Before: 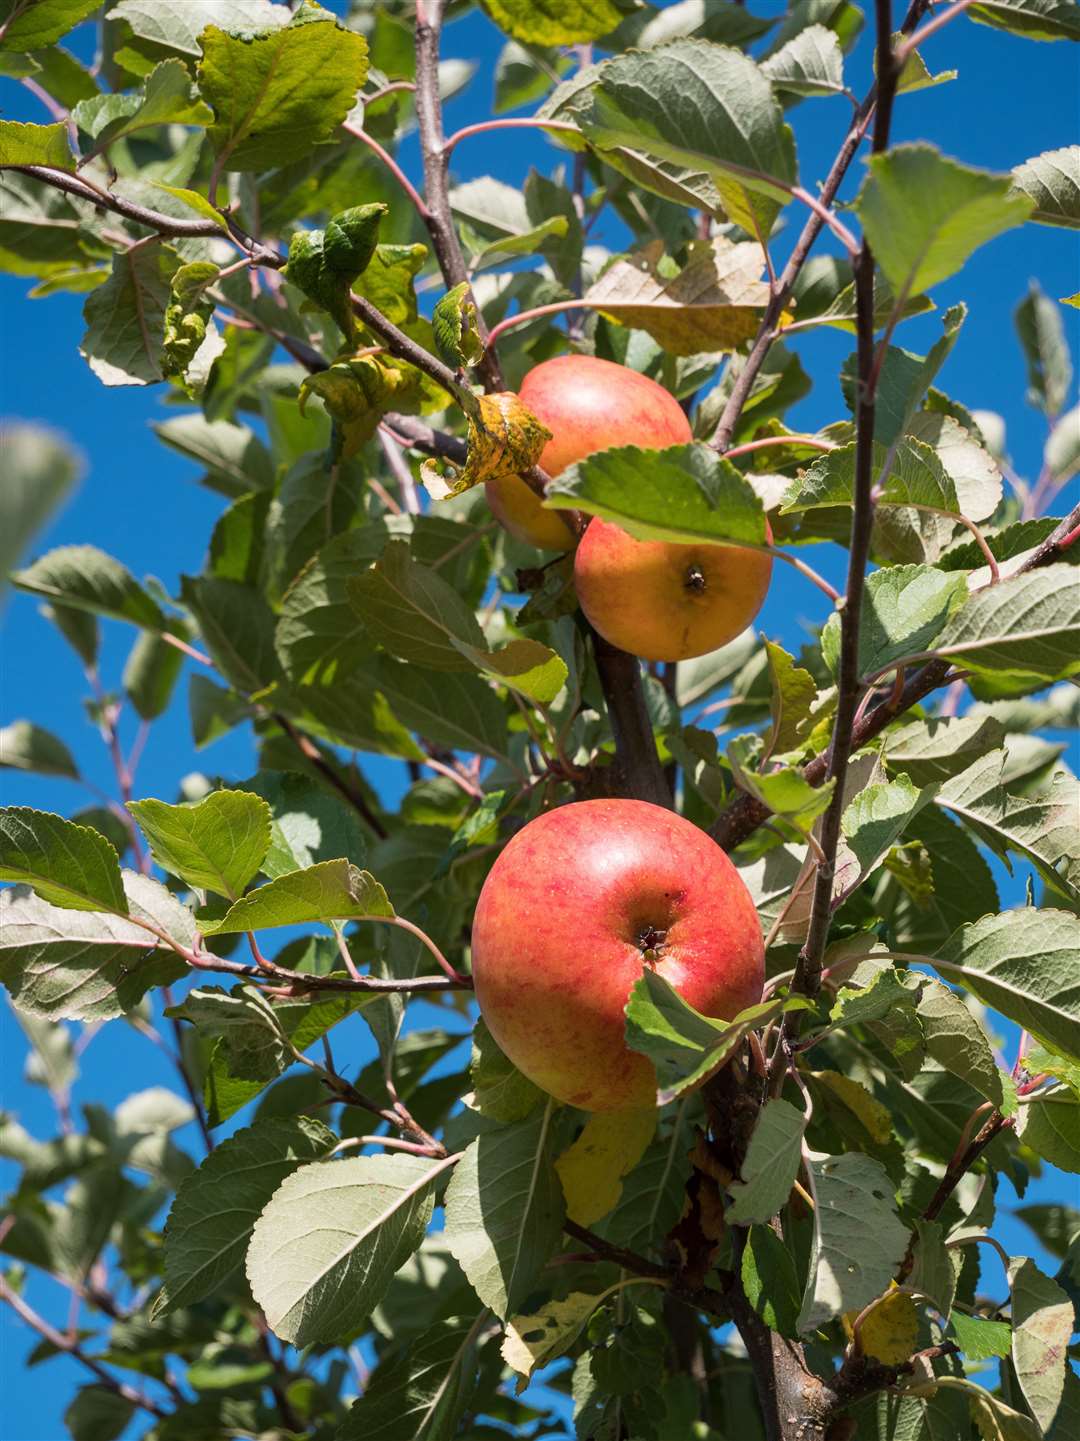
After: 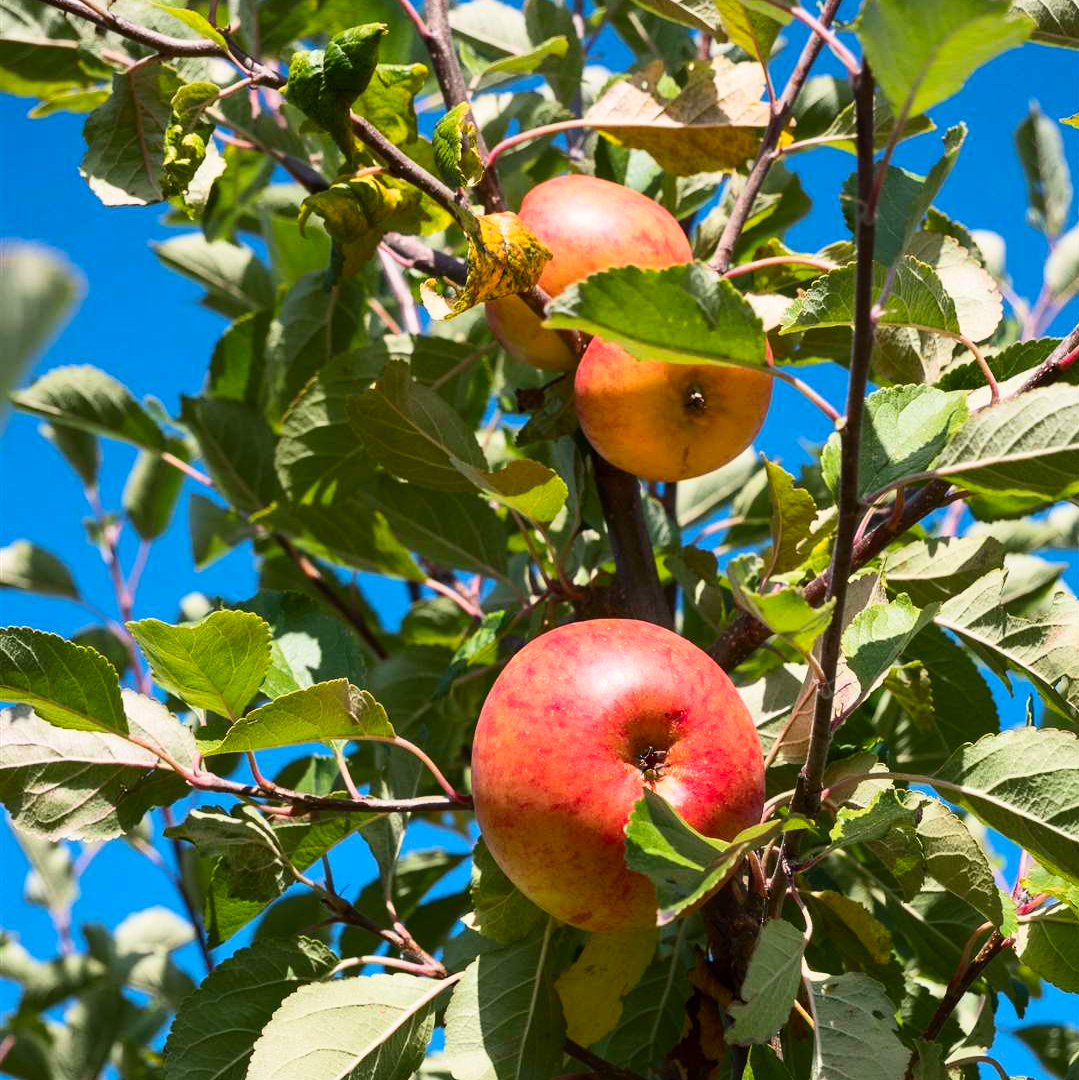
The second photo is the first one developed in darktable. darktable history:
crop and rotate: top 12.5%, bottom 12.5%
exposure: exposure 0 EV, compensate highlight preservation false
contrast brightness saturation: contrast 0.23, brightness 0.1, saturation 0.29
